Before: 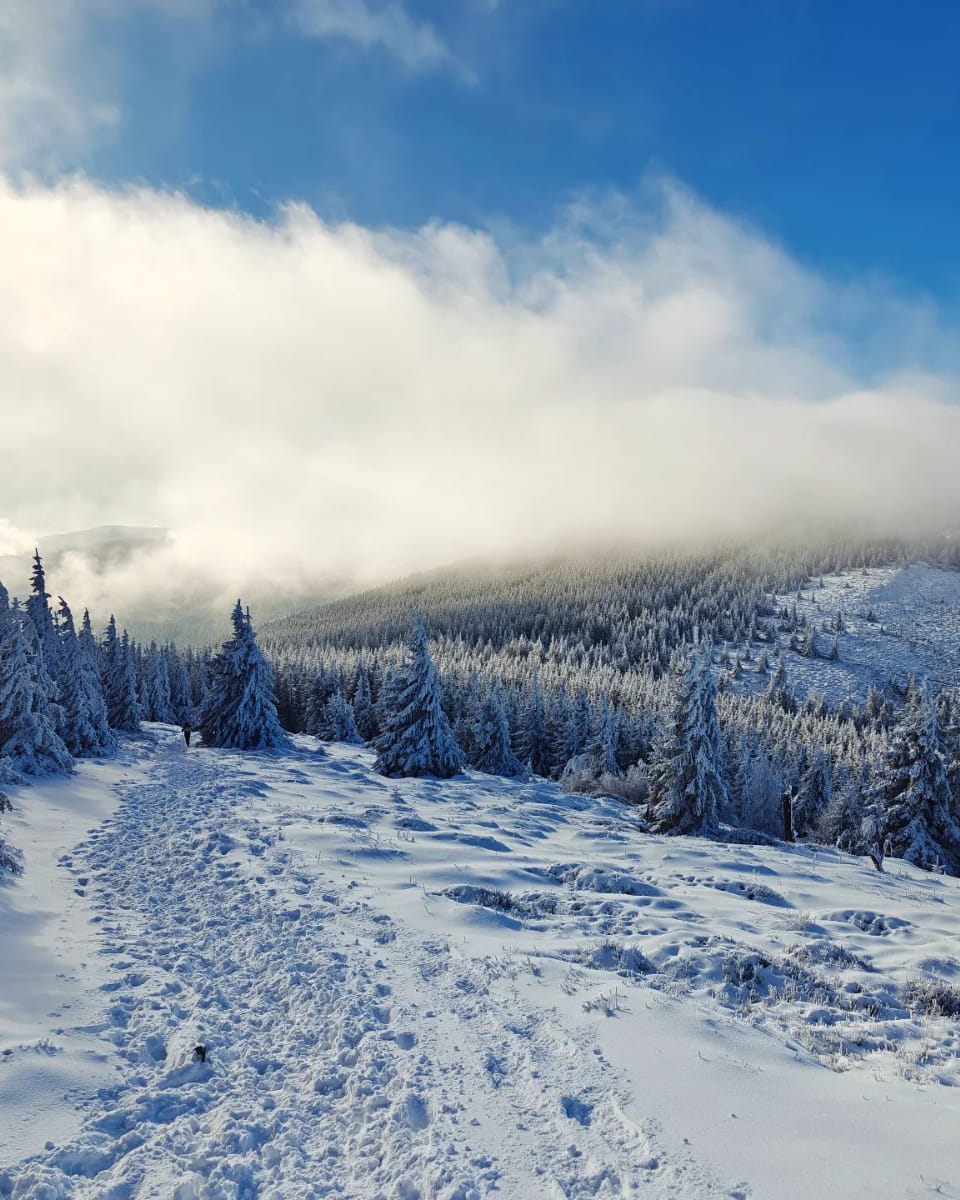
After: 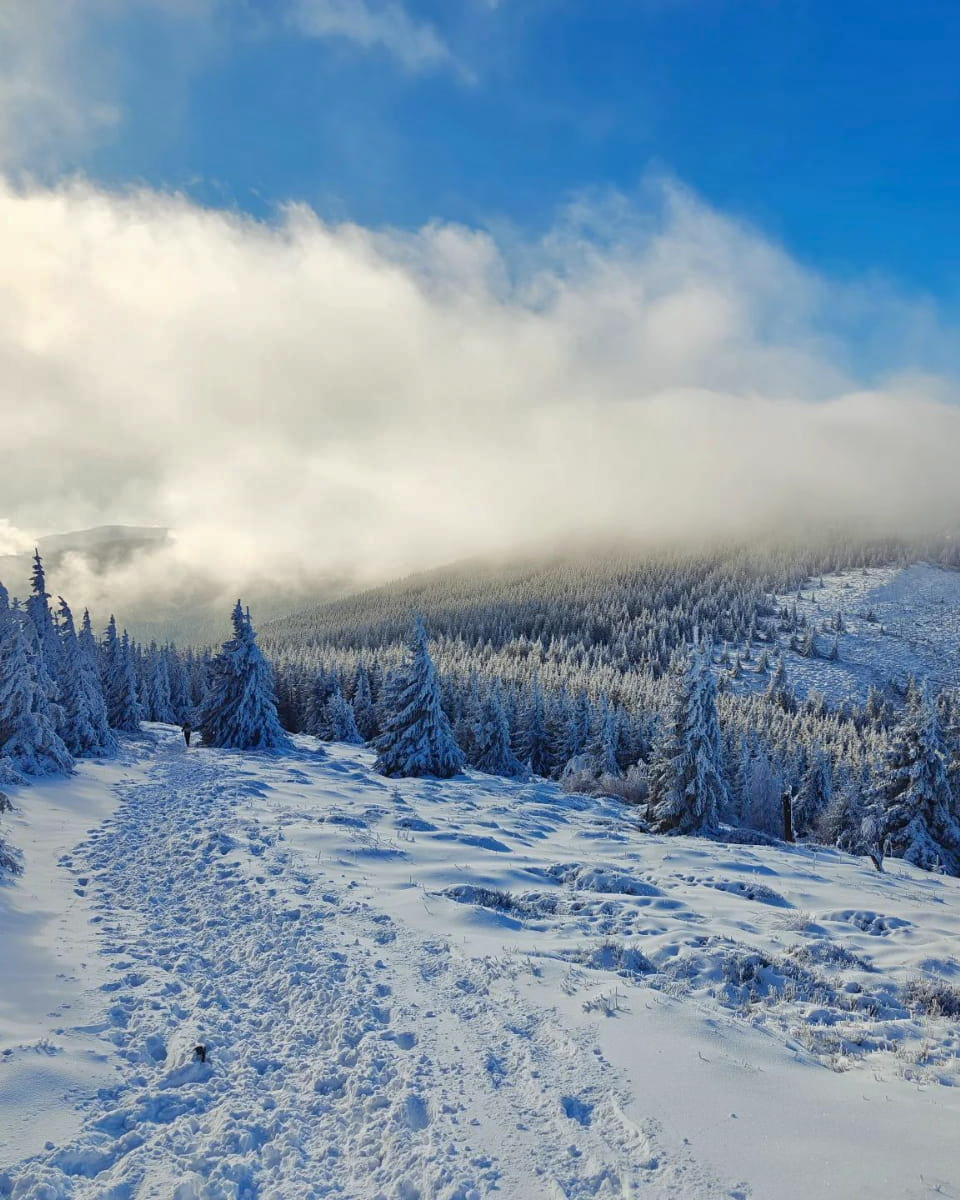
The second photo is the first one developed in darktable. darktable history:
shadows and highlights: on, module defaults
color zones: curves: ch0 [(0.068, 0.464) (0.25, 0.5) (0.48, 0.508) (0.75, 0.536) (0.886, 0.476) (0.967, 0.456)]; ch1 [(0.066, 0.456) (0.25, 0.5) (0.616, 0.508) (0.746, 0.56) (0.934, 0.444)]
